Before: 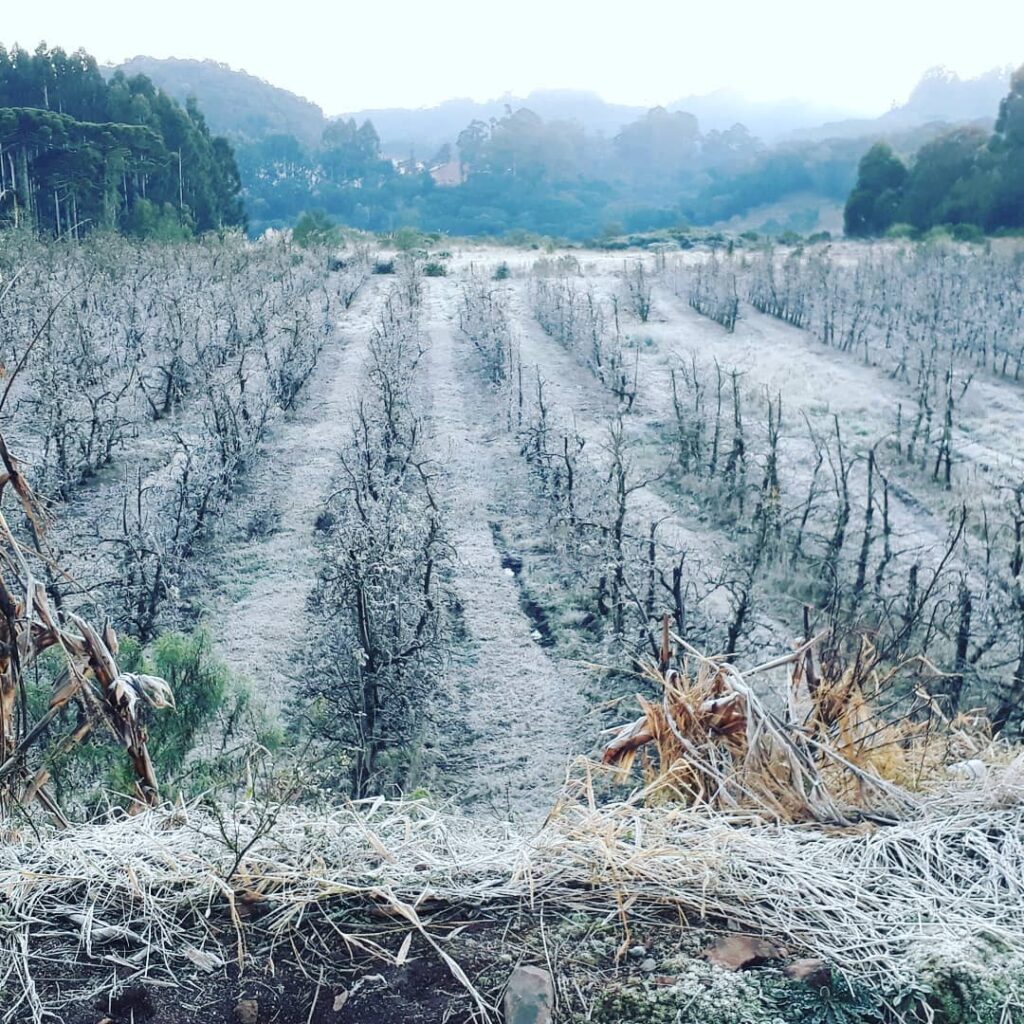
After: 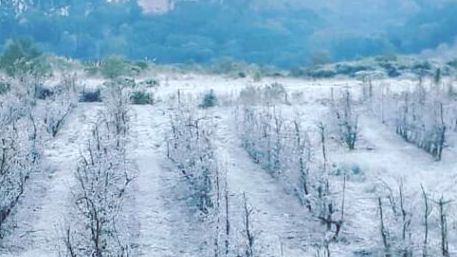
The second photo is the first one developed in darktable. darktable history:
crop: left 28.64%, top 16.832%, right 26.637%, bottom 58.055%
color balance: lift [1, 1.015, 1.004, 0.985], gamma [1, 0.958, 0.971, 1.042], gain [1, 0.956, 0.977, 1.044]
